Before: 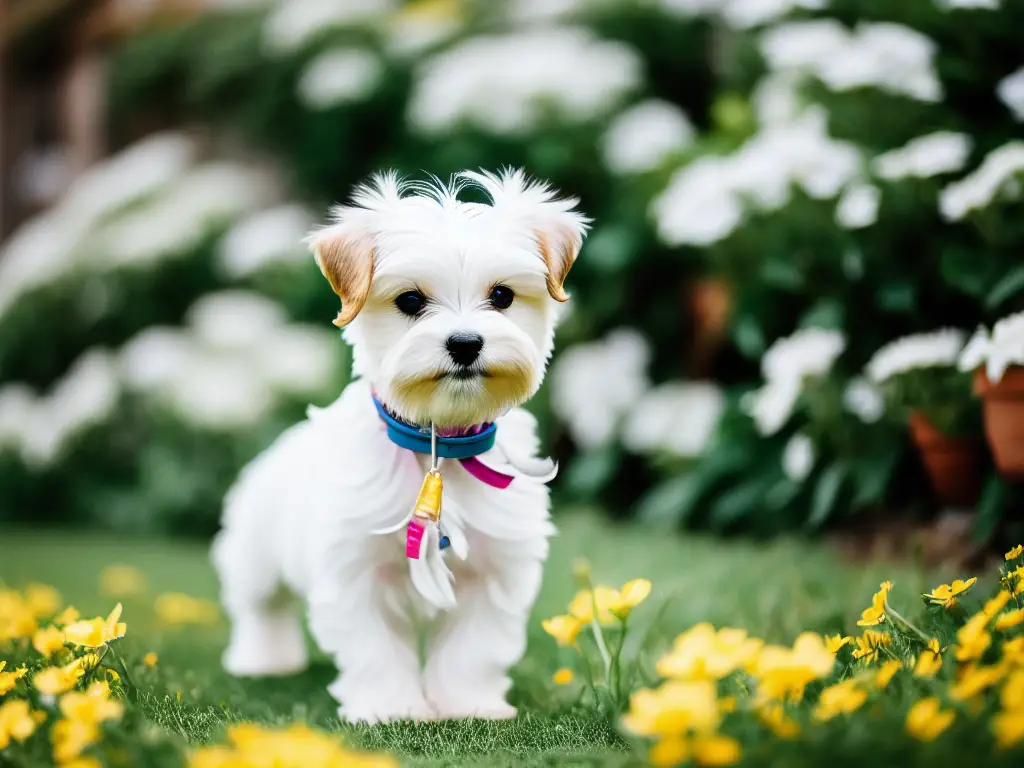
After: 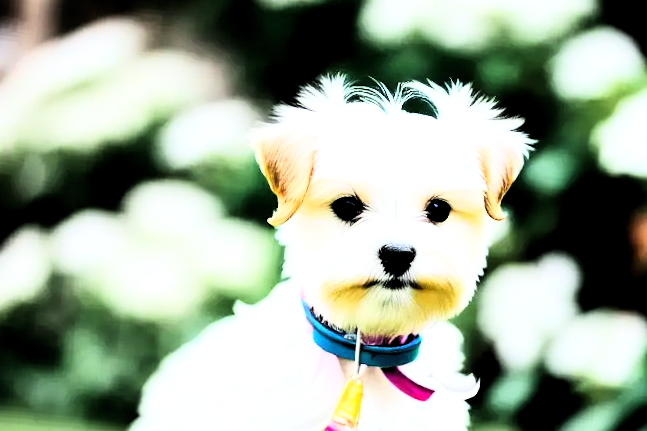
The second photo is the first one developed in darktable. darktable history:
rgb curve: curves: ch0 [(0, 0) (0.21, 0.15) (0.24, 0.21) (0.5, 0.75) (0.75, 0.96) (0.89, 0.99) (1, 1)]; ch1 [(0, 0.02) (0.21, 0.13) (0.25, 0.2) (0.5, 0.67) (0.75, 0.9) (0.89, 0.97) (1, 1)]; ch2 [(0, 0.02) (0.21, 0.13) (0.25, 0.2) (0.5, 0.67) (0.75, 0.9) (0.89, 0.97) (1, 1)], compensate middle gray true
crop and rotate: angle -4.99°, left 2.122%, top 6.945%, right 27.566%, bottom 30.519%
levels: levels [0.026, 0.507, 0.987]
